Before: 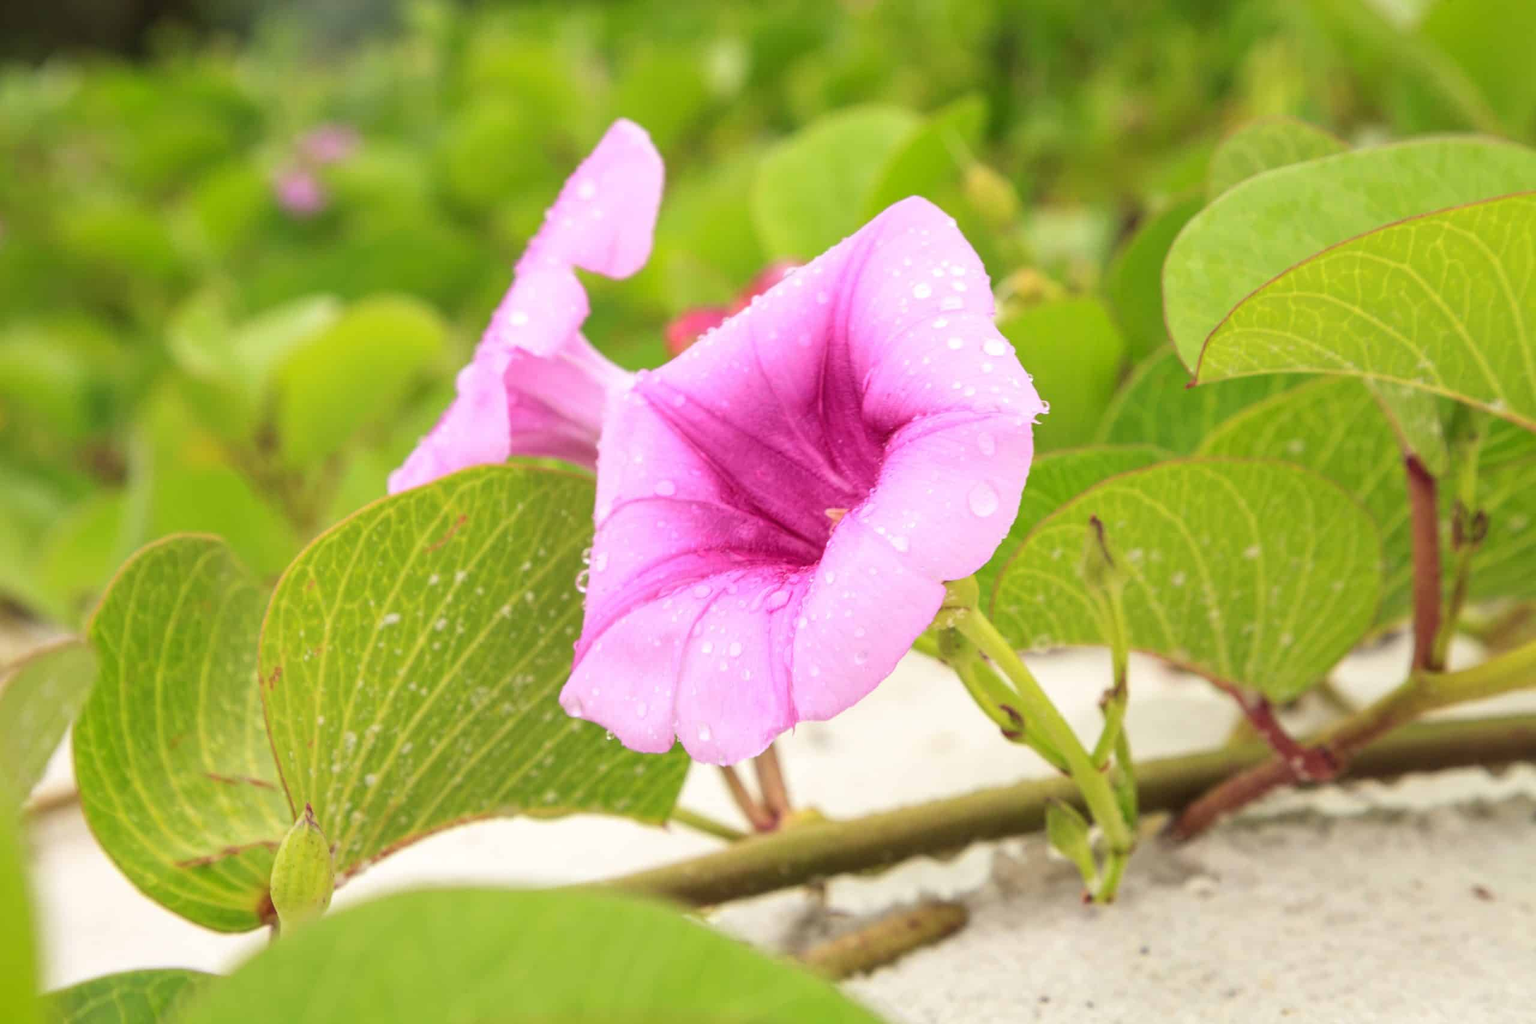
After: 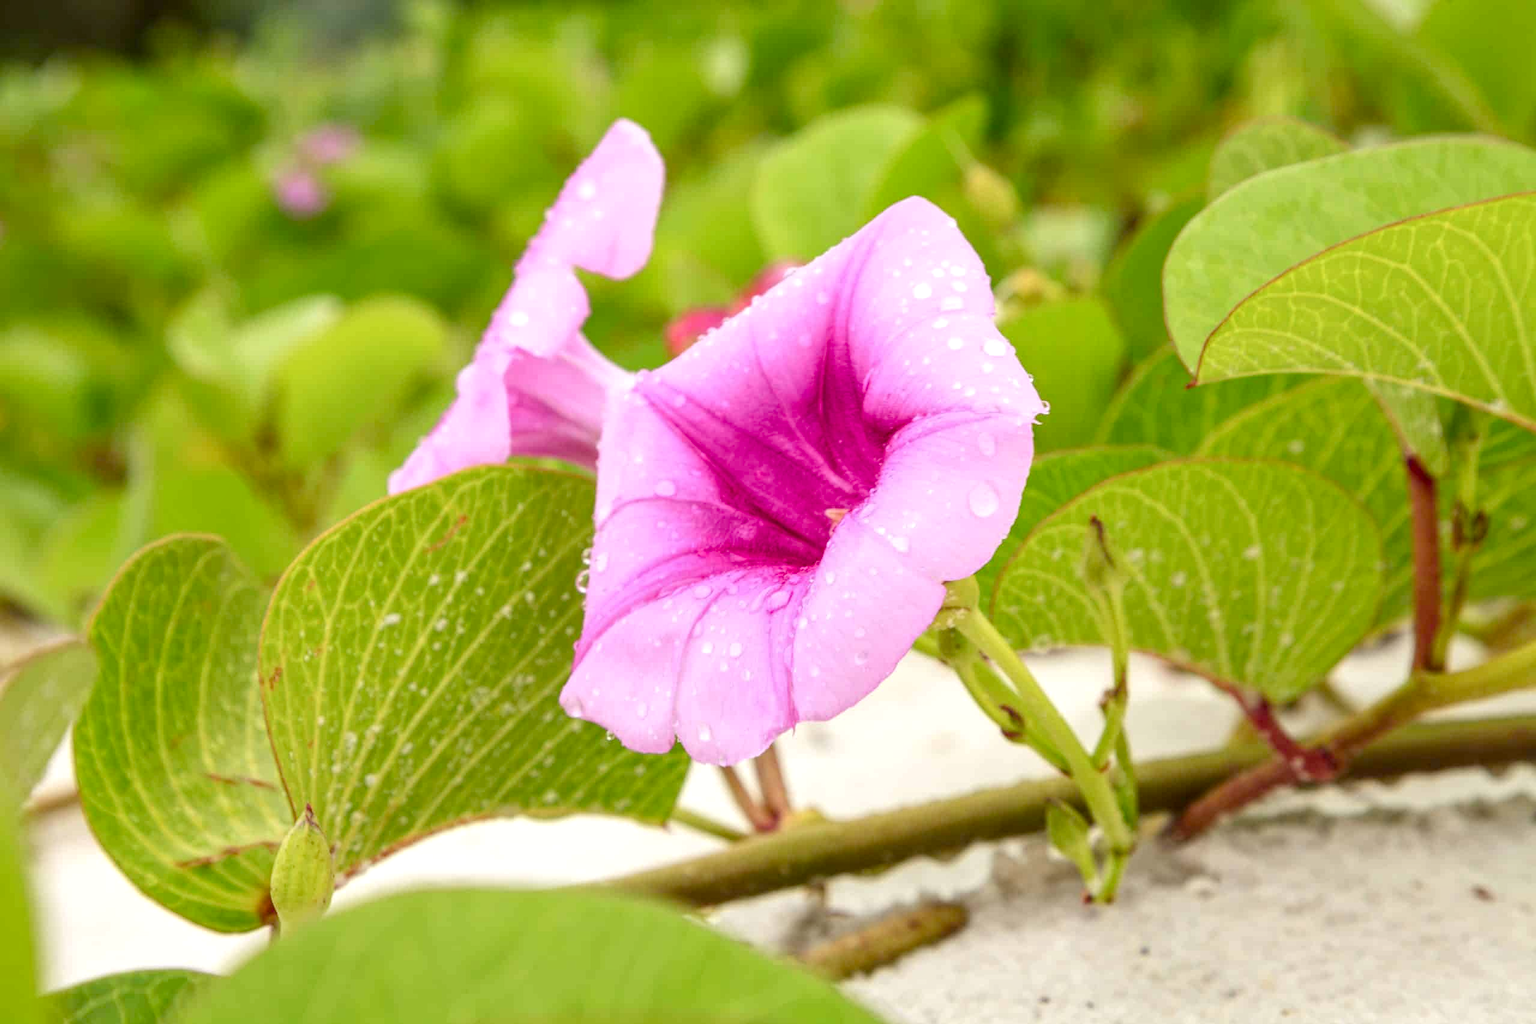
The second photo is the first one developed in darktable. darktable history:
color balance rgb: perceptual saturation grading › global saturation 20%, perceptual saturation grading › highlights -25%, perceptual saturation grading › shadows 25%
local contrast: on, module defaults
